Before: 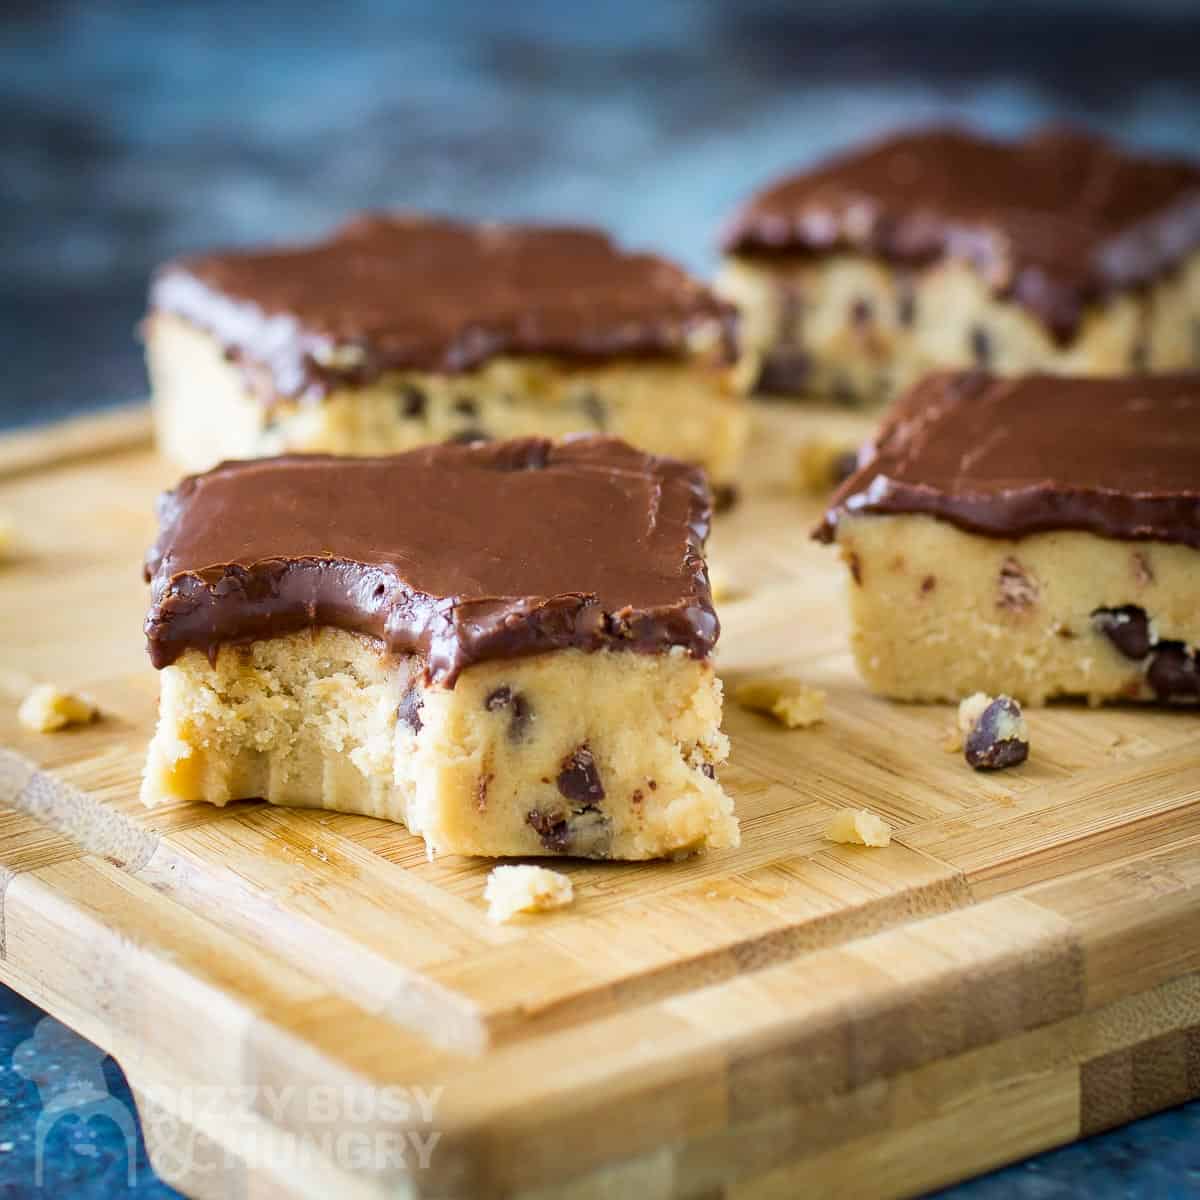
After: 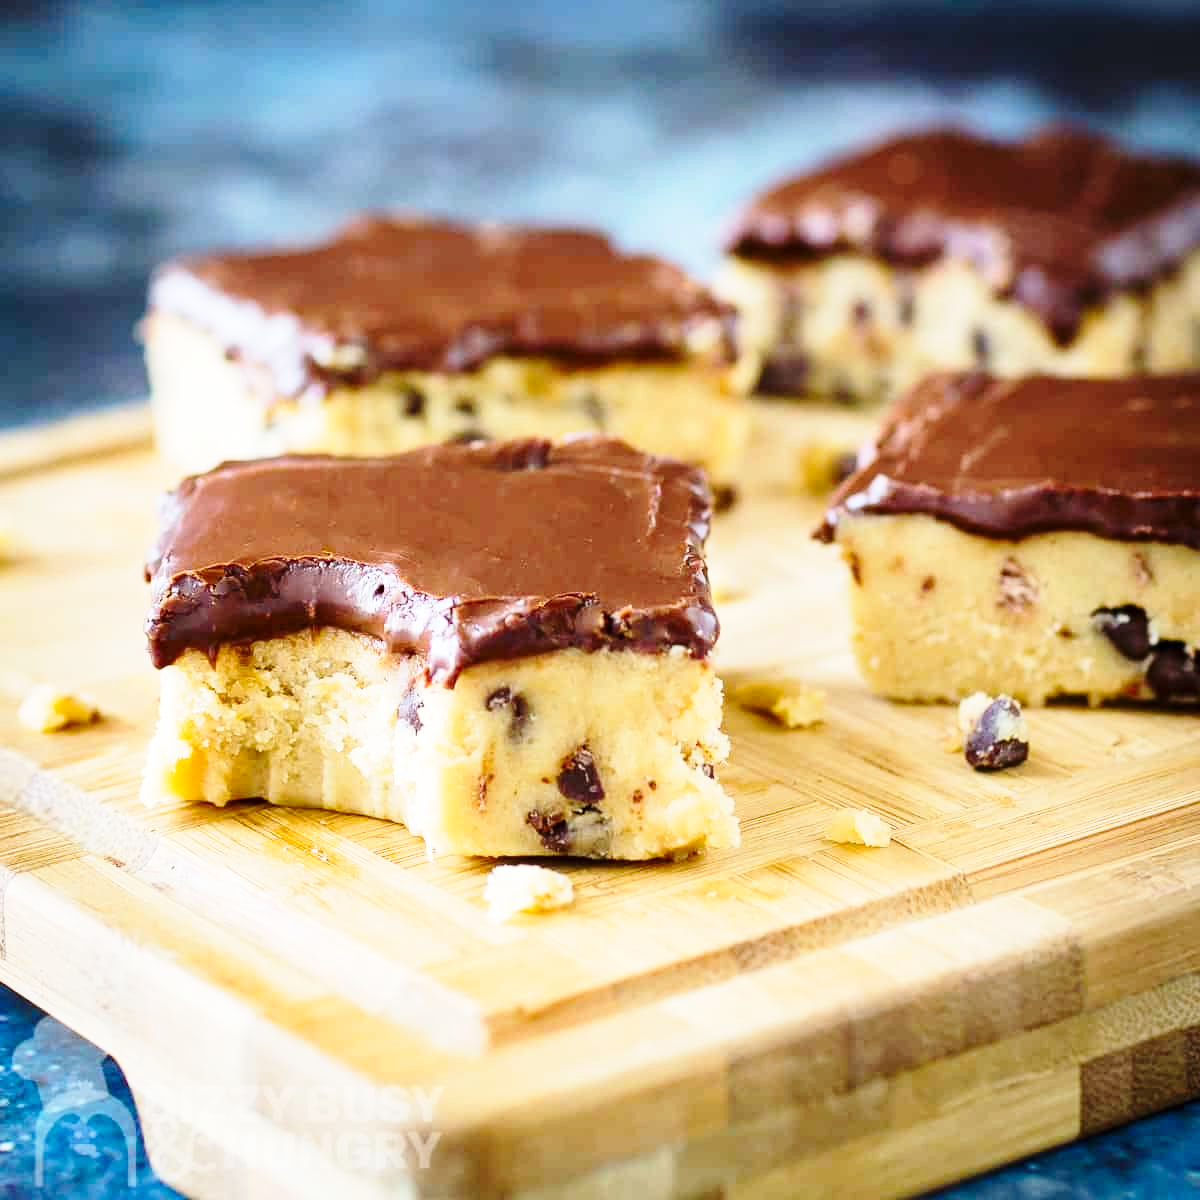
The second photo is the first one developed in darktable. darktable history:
contrast brightness saturation: contrast 0.103, brightness 0.018, saturation 0.019
base curve: curves: ch0 [(0, 0) (0.028, 0.03) (0.121, 0.232) (0.46, 0.748) (0.859, 0.968) (1, 1)], preserve colors none
